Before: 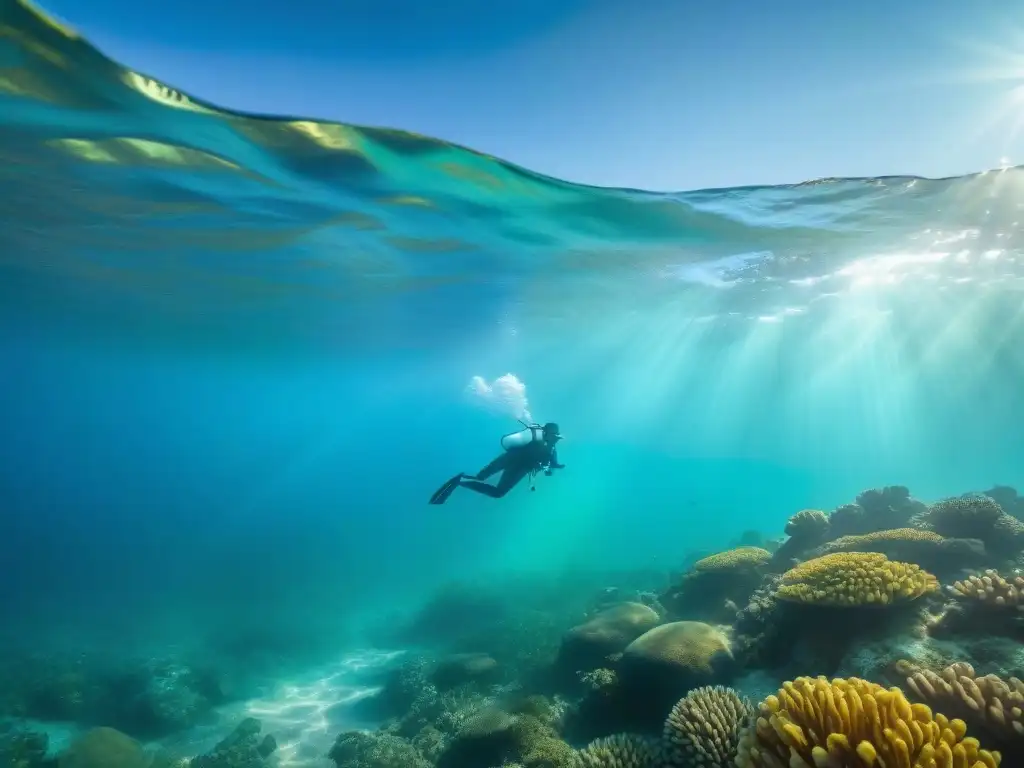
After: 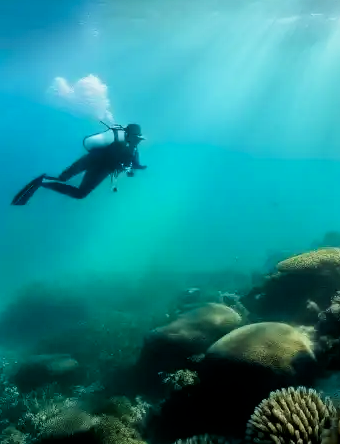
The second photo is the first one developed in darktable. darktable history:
filmic rgb: black relative exposure -4.05 EV, white relative exposure 3 EV, hardness 3.02, contrast 1.504
crop: left 40.904%, top 39.062%, right 25.816%, bottom 3.007%
contrast brightness saturation: contrast 0.065, brightness -0.128, saturation 0.054
